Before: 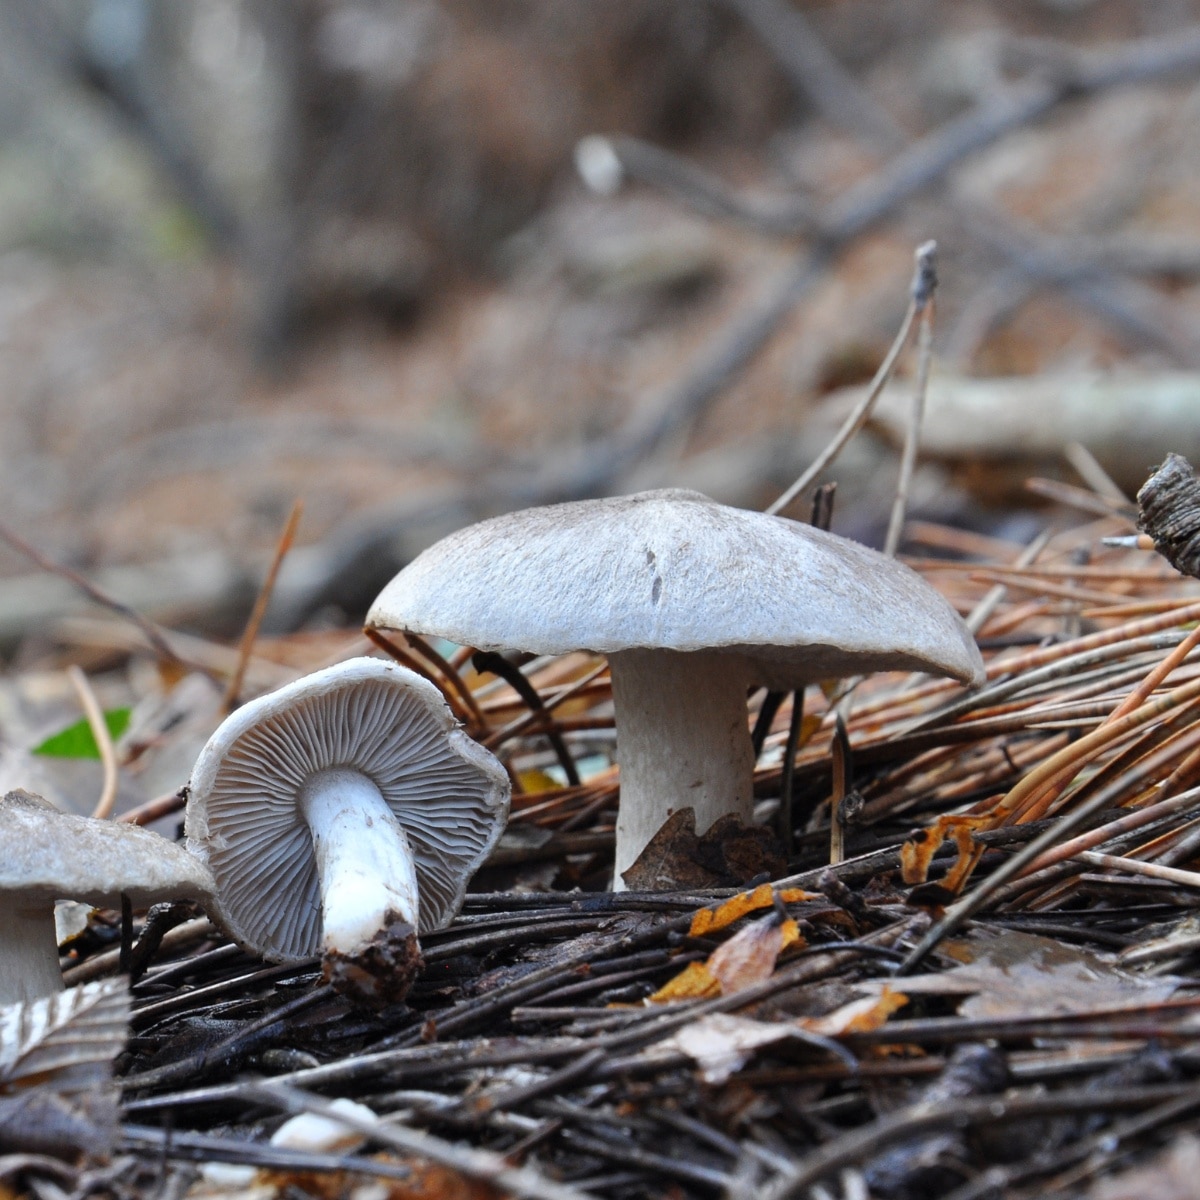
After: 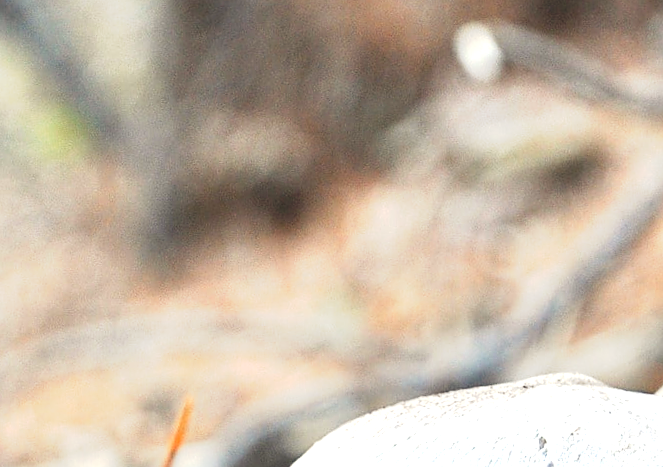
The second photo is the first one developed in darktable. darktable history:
crop: left 10.121%, top 10.631%, right 36.218%, bottom 51.526%
rotate and perspective: rotation -1.75°, automatic cropping off
tone curve: curves: ch0 [(0, 0) (0.003, 0.045) (0.011, 0.051) (0.025, 0.057) (0.044, 0.074) (0.069, 0.096) (0.1, 0.125) (0.136, 0.16) (0.177, 0.201) (0.224, 0.242) (0.277, 0.299) (0.335, 0.362) (0.399, 0.432) (0.468, 0.512) (0.543, 0.601) (0.623, 0.691) (0.709, 0.786) (0.801, 0.876) (0.898, 0.927) (1, 1)], preserve colors none
haze removal: compatibility mode true, adaptive false
sharpen: amount 0.6
white balance: red 1.029, blue 0.92
exposure: black level correction 0, exposure 1.2 EV, compensate highlight preservation false
